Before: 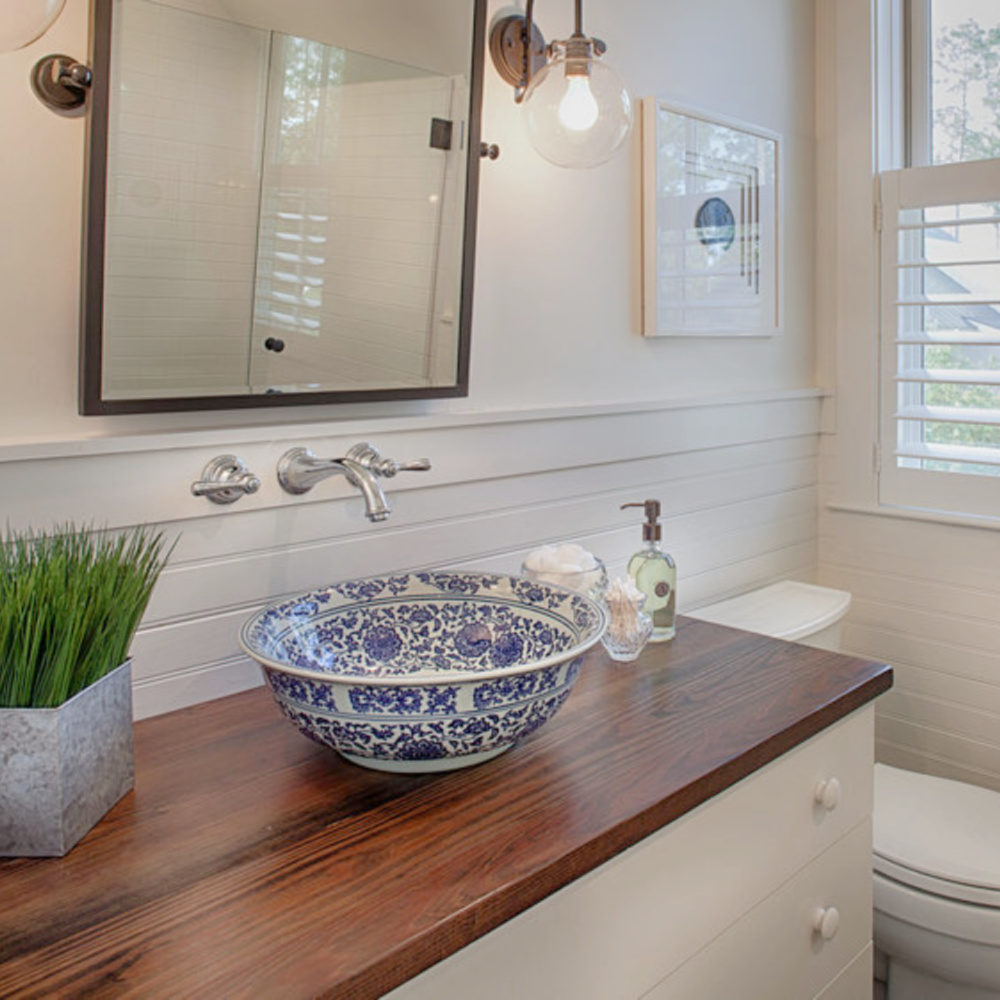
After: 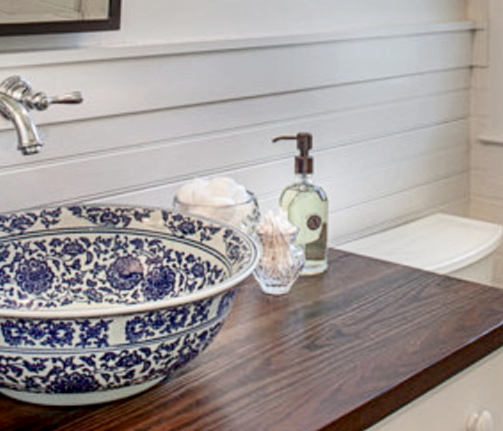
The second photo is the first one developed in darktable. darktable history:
shadows and highlights: shadows 36.1, highlights -34.9, highlights color adjustment 56.51%, soften with gaussian
crop: left 34.821%, top 36.755%, right 14.801%, bottom 20.049%
exposure: black level correction 0.005, exposure 0.004 EV, compensate highlight preservation false
contrast brightness saturation: contrast 0.219
local contrast: on, module defaults
